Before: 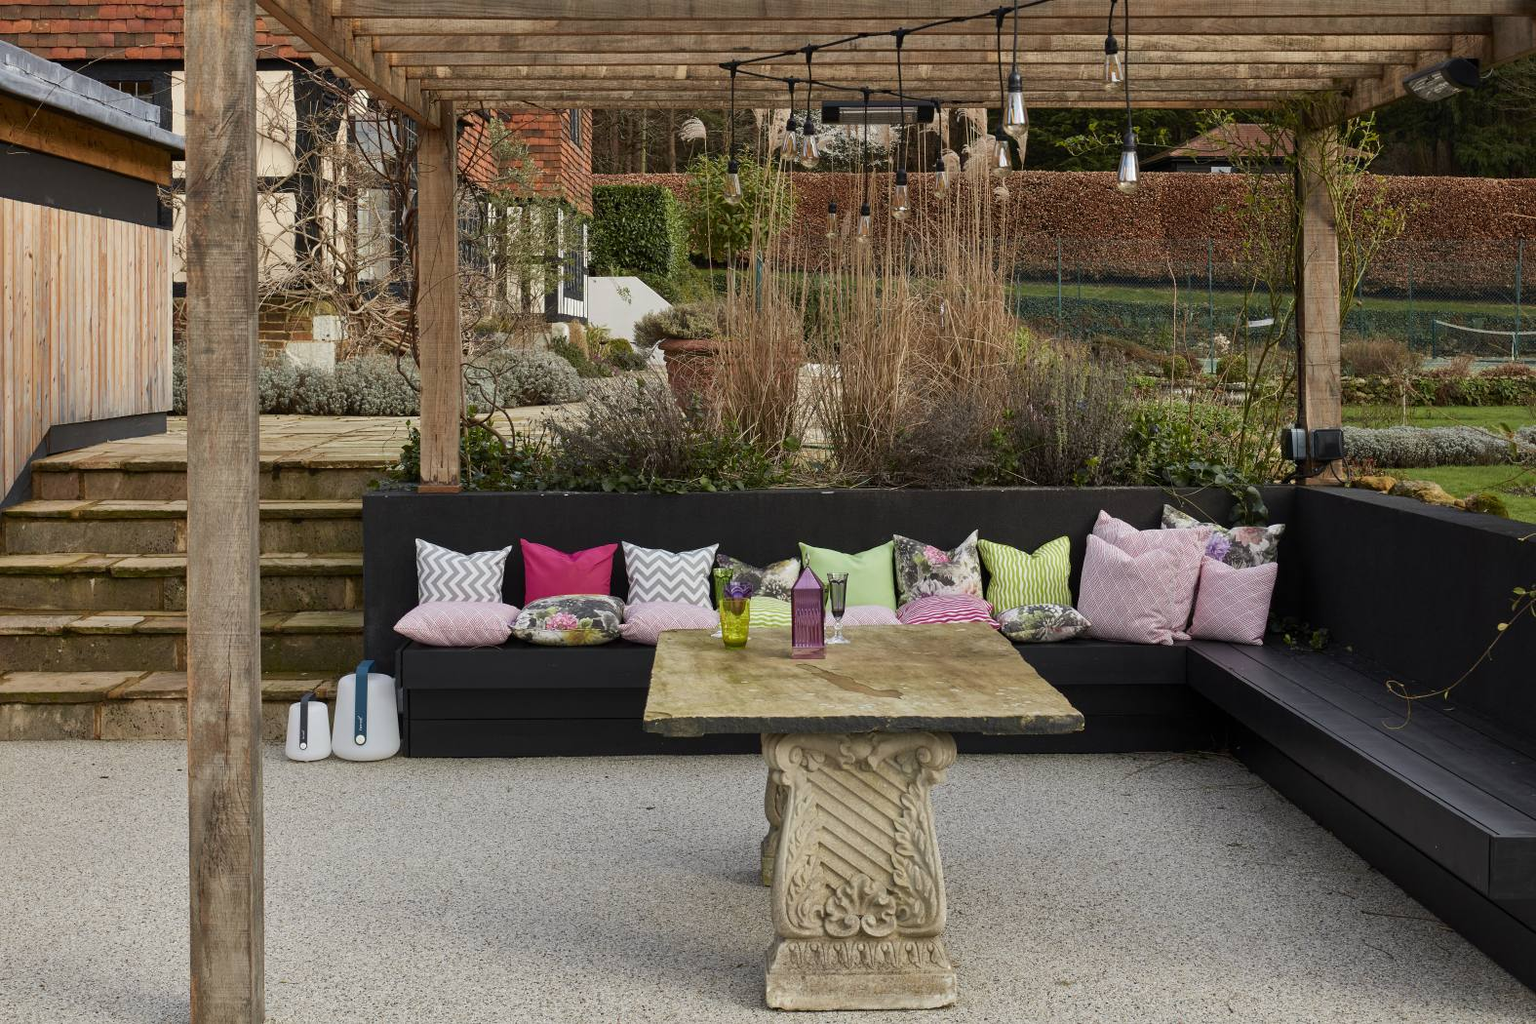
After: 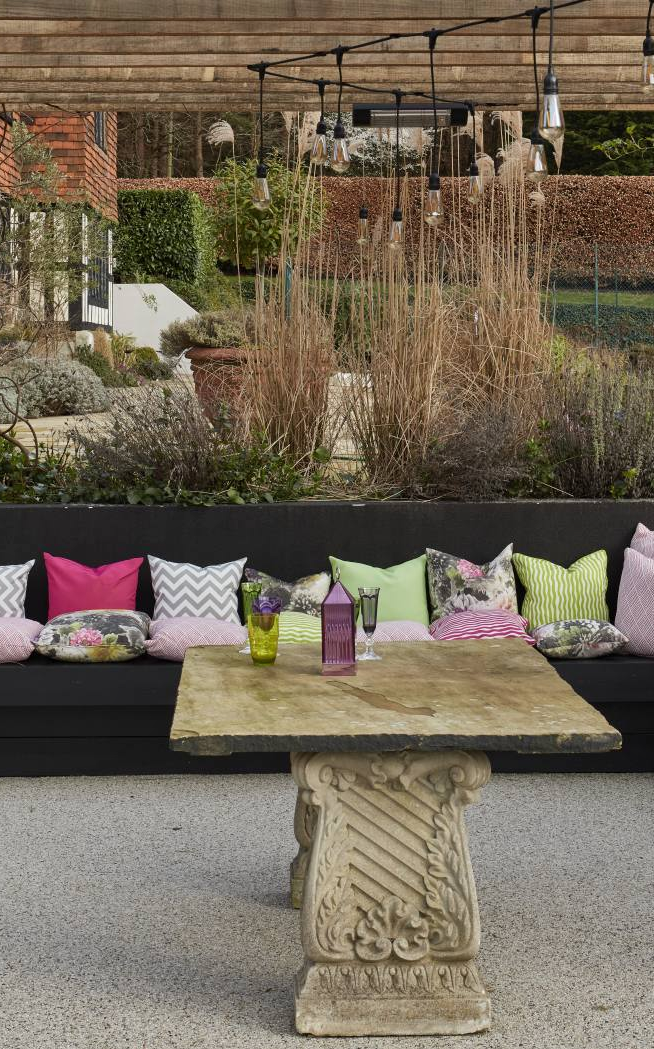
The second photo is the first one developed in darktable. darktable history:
shadows and highlights: low approximation 0.01, soften with gaussian
crop: left 31.157%, right 27.276%
